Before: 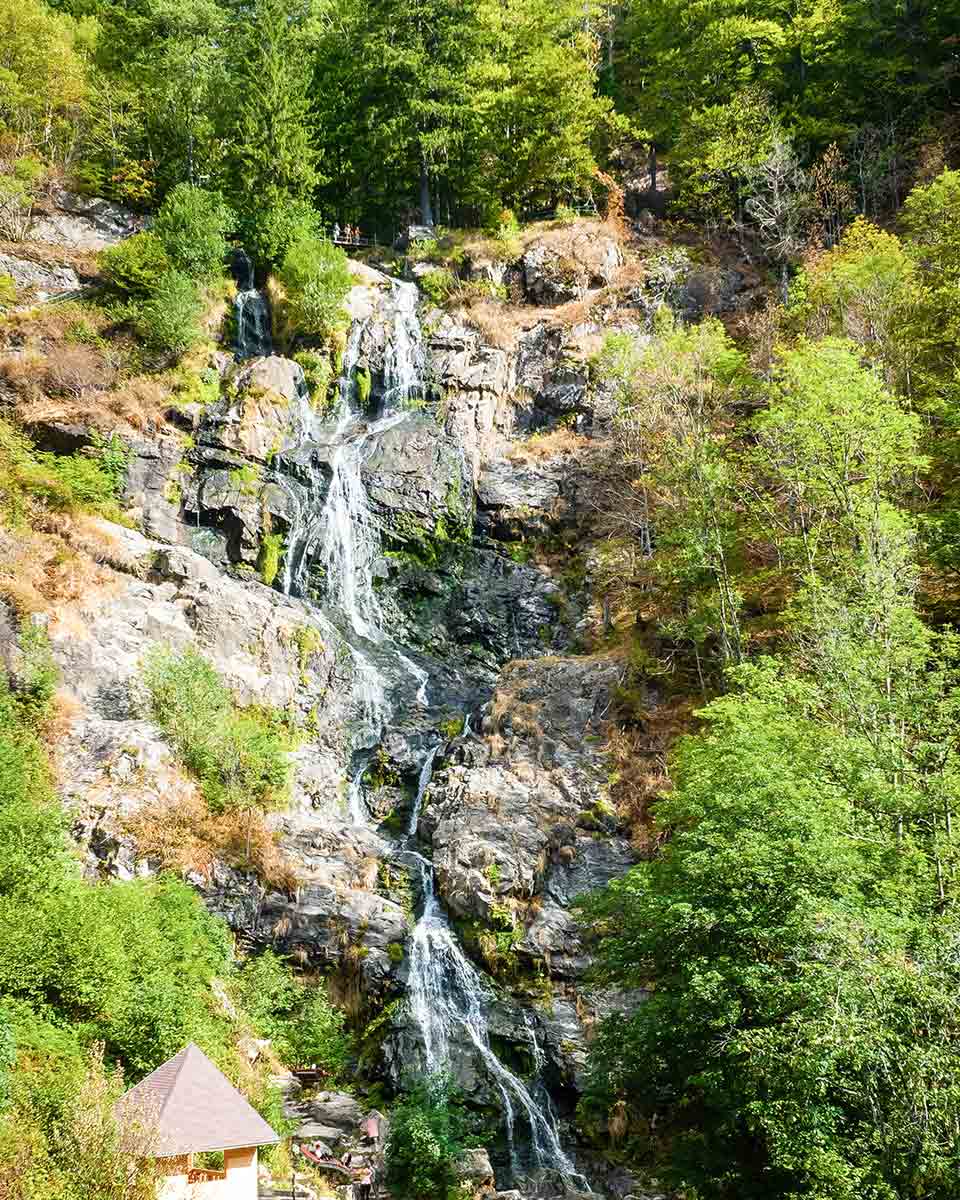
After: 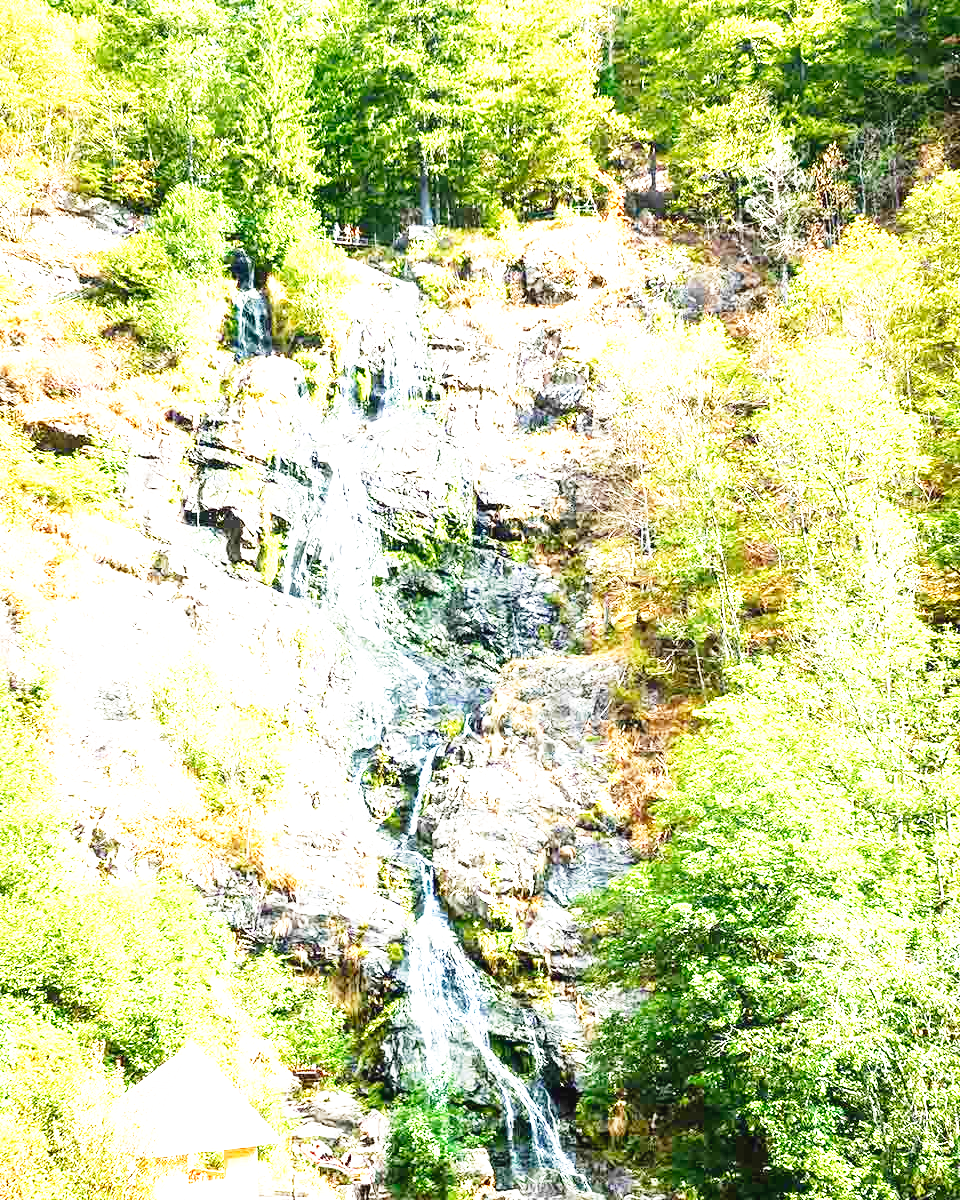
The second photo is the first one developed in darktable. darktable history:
base curve: curves: ch0 [(0, 0) (0.012, 0.01) (0.073, 0.168) (0.31, 0.711) (0.645, 0.957) (1, 1)], preserve colors none
exposure: black level correction -0.002, exposure 1.35 EV, compensate highlight preservation false
